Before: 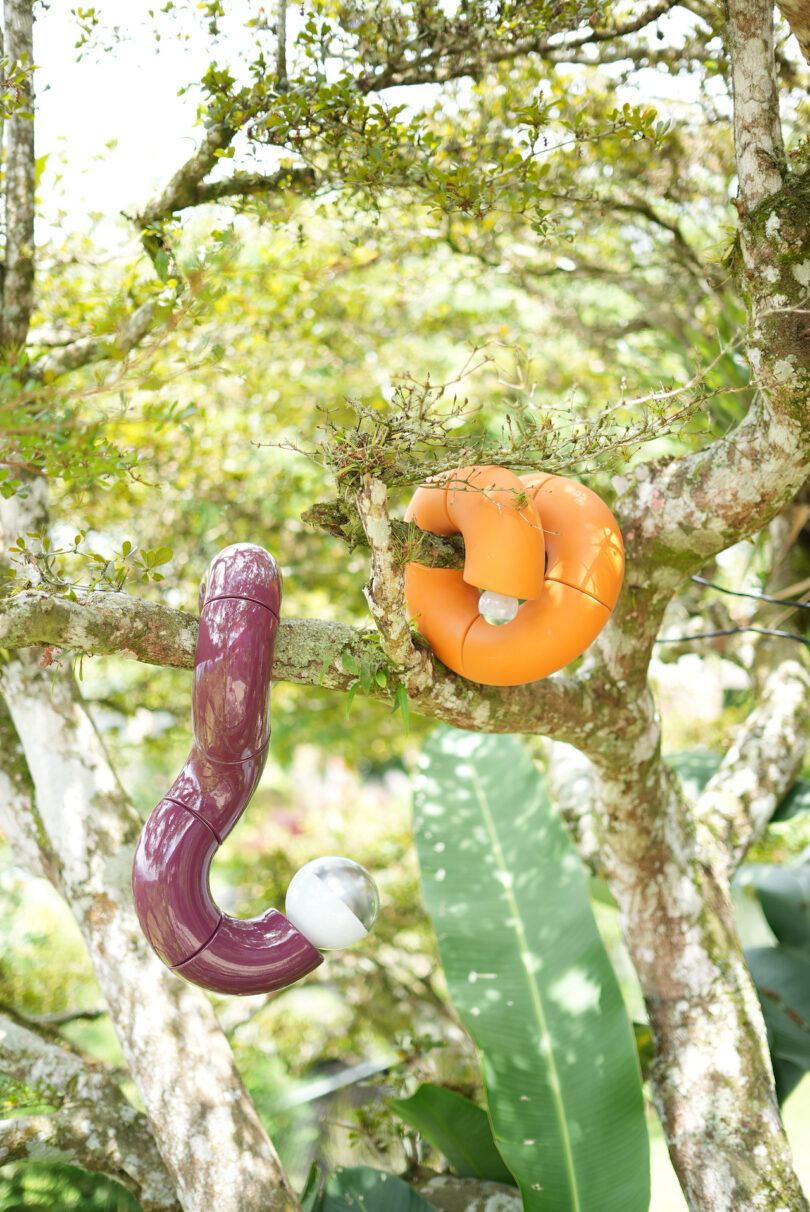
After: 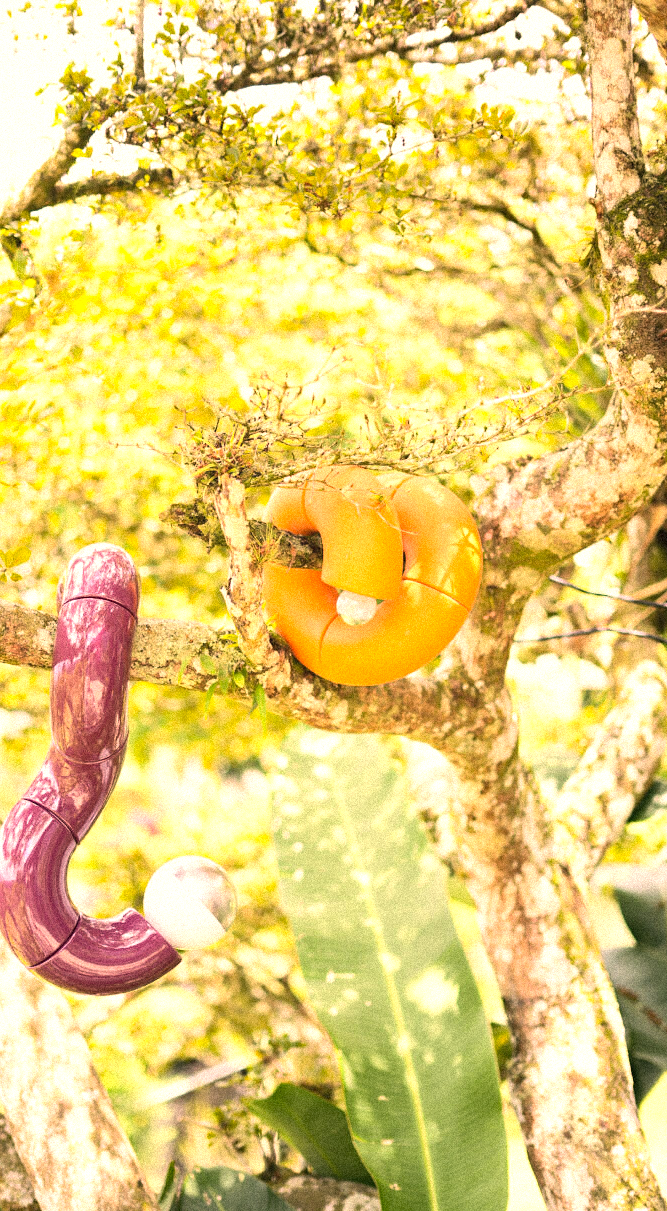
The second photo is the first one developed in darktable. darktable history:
color correction: highlights a* 21.16, highlights b* 19.61
contrast brightness saturation: contrast 0.14, brightness 0.21
grain: coarseness 9.38 ISO, strength 34.99%, mid-tones bias 0%
haze removal: compatibility mode true, adaptive false
crop: left 17.582%, bottom 0.031%
white balance: emerald 1
local contrast: mode bilateral grid, contrast 10, coarseness 25, detail 115%, midtone range 0.2
tone equalizer: -8 EV -0.75 EV, -7 EV -0.7 EV, -6 EV -0.6 EV, -5 EV -0.4 EV, -3 EV 0.4 EV, -2 EV 0.6 EV, -1 EV 0.7 EV, +0 EV 0.75 EV, edges refinement/feathering 500, mask exposure compensation -1.57 EV, preserve details no
